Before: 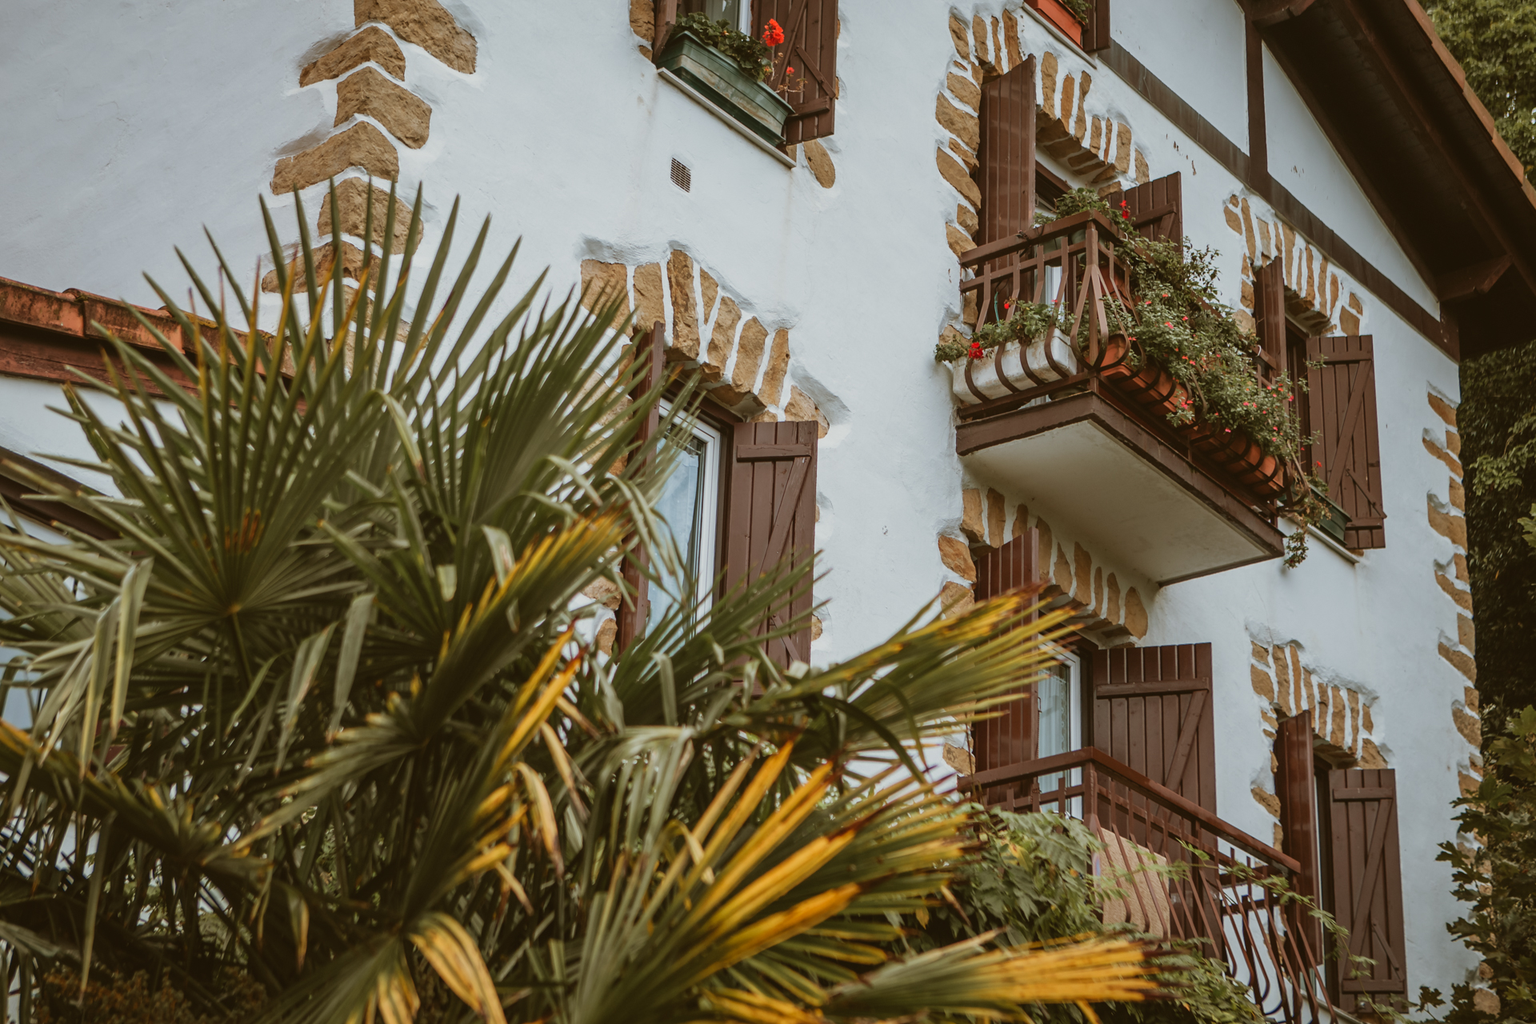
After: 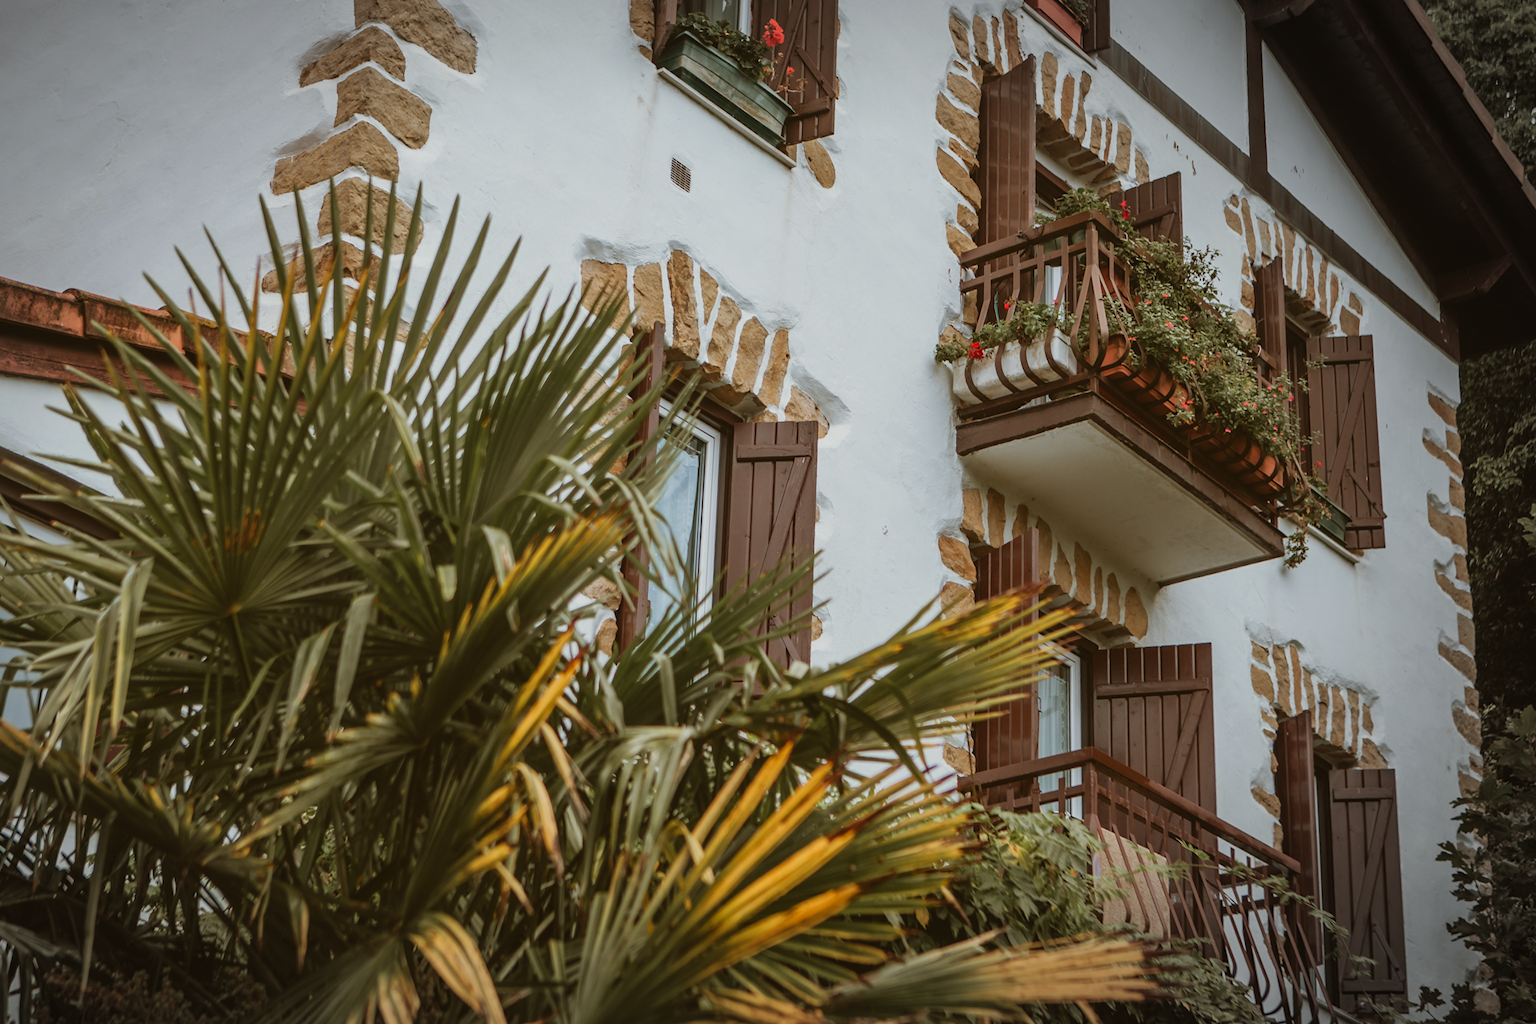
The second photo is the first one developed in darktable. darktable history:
vignetting: center (-0.147, 0.016), automatic ratio true
